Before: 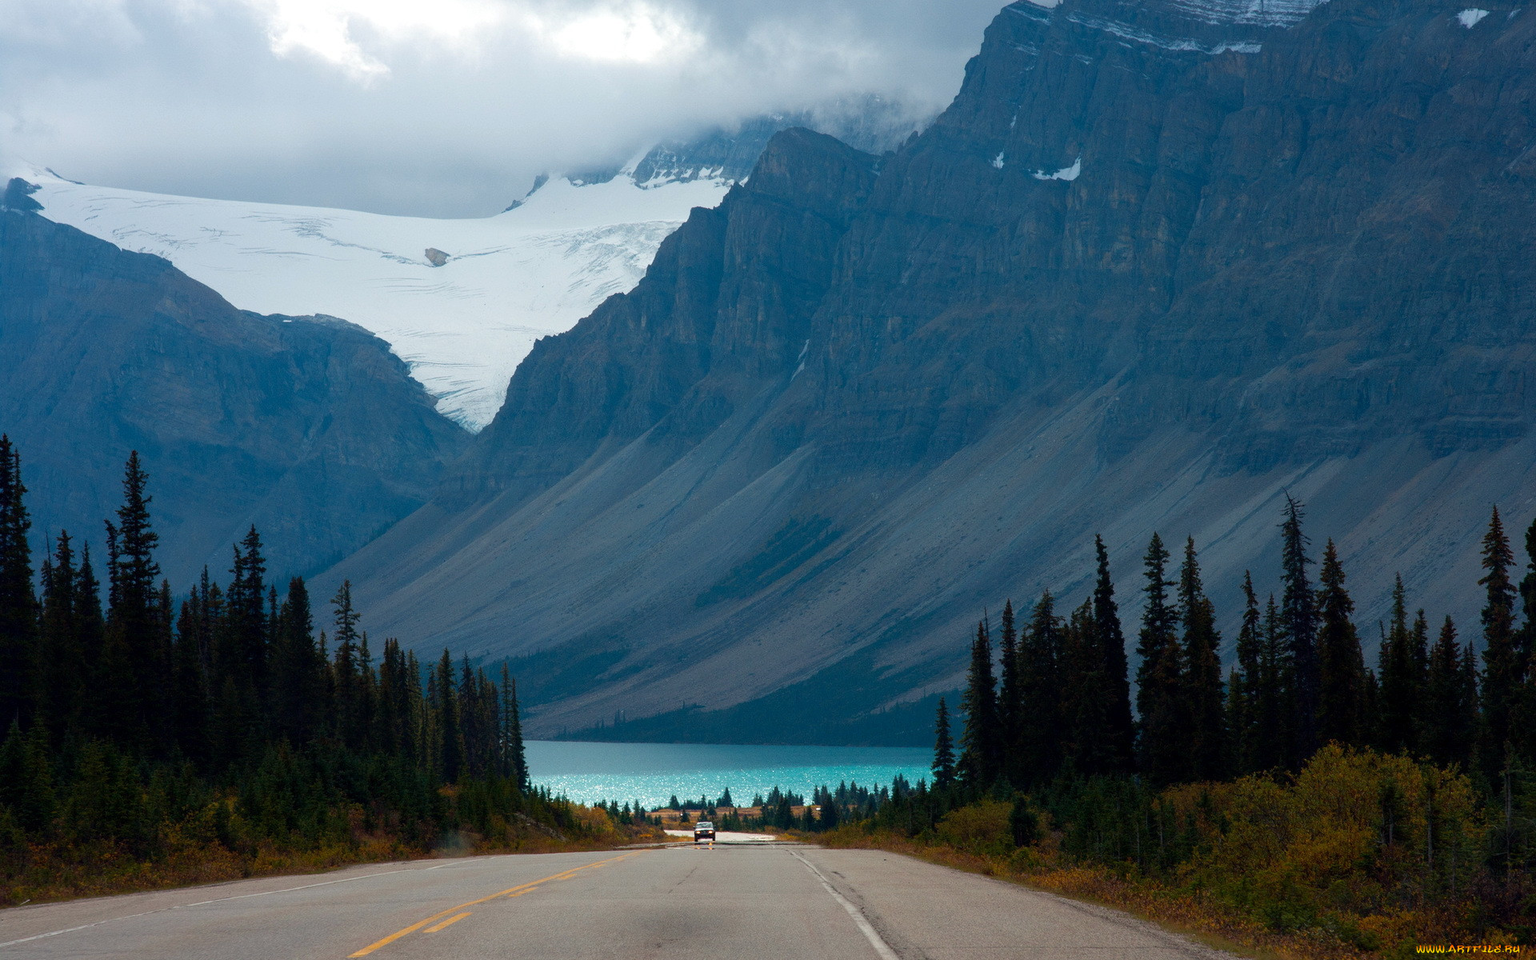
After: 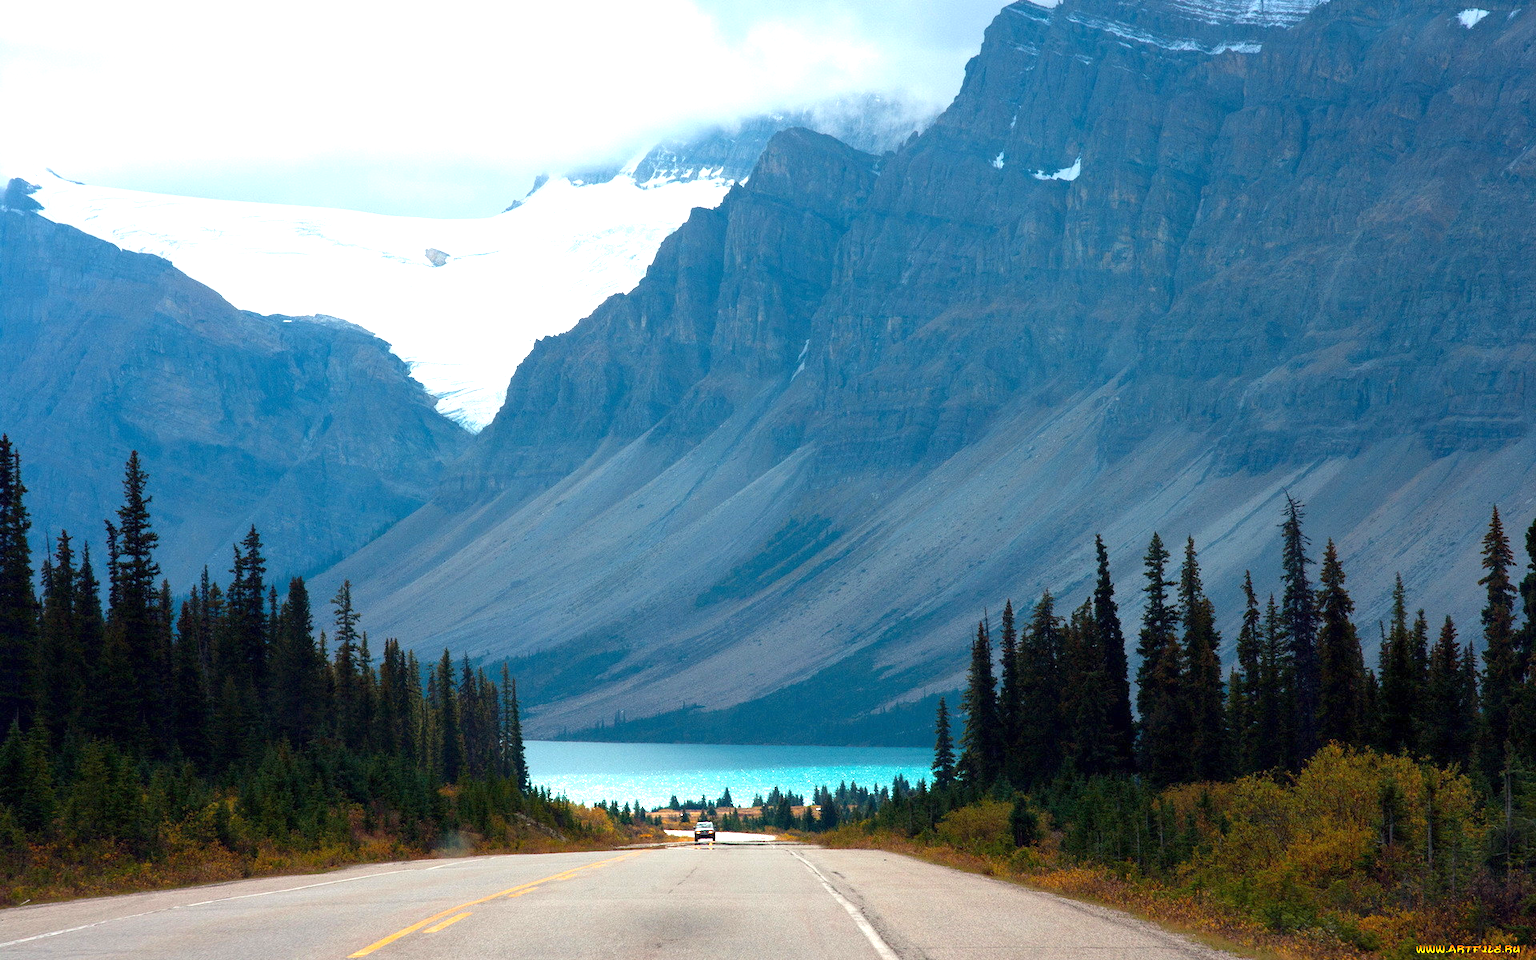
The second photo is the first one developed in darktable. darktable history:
exposure: exposure 1.22 EV, compensate exposure bias true, compensate highlight preservation false
